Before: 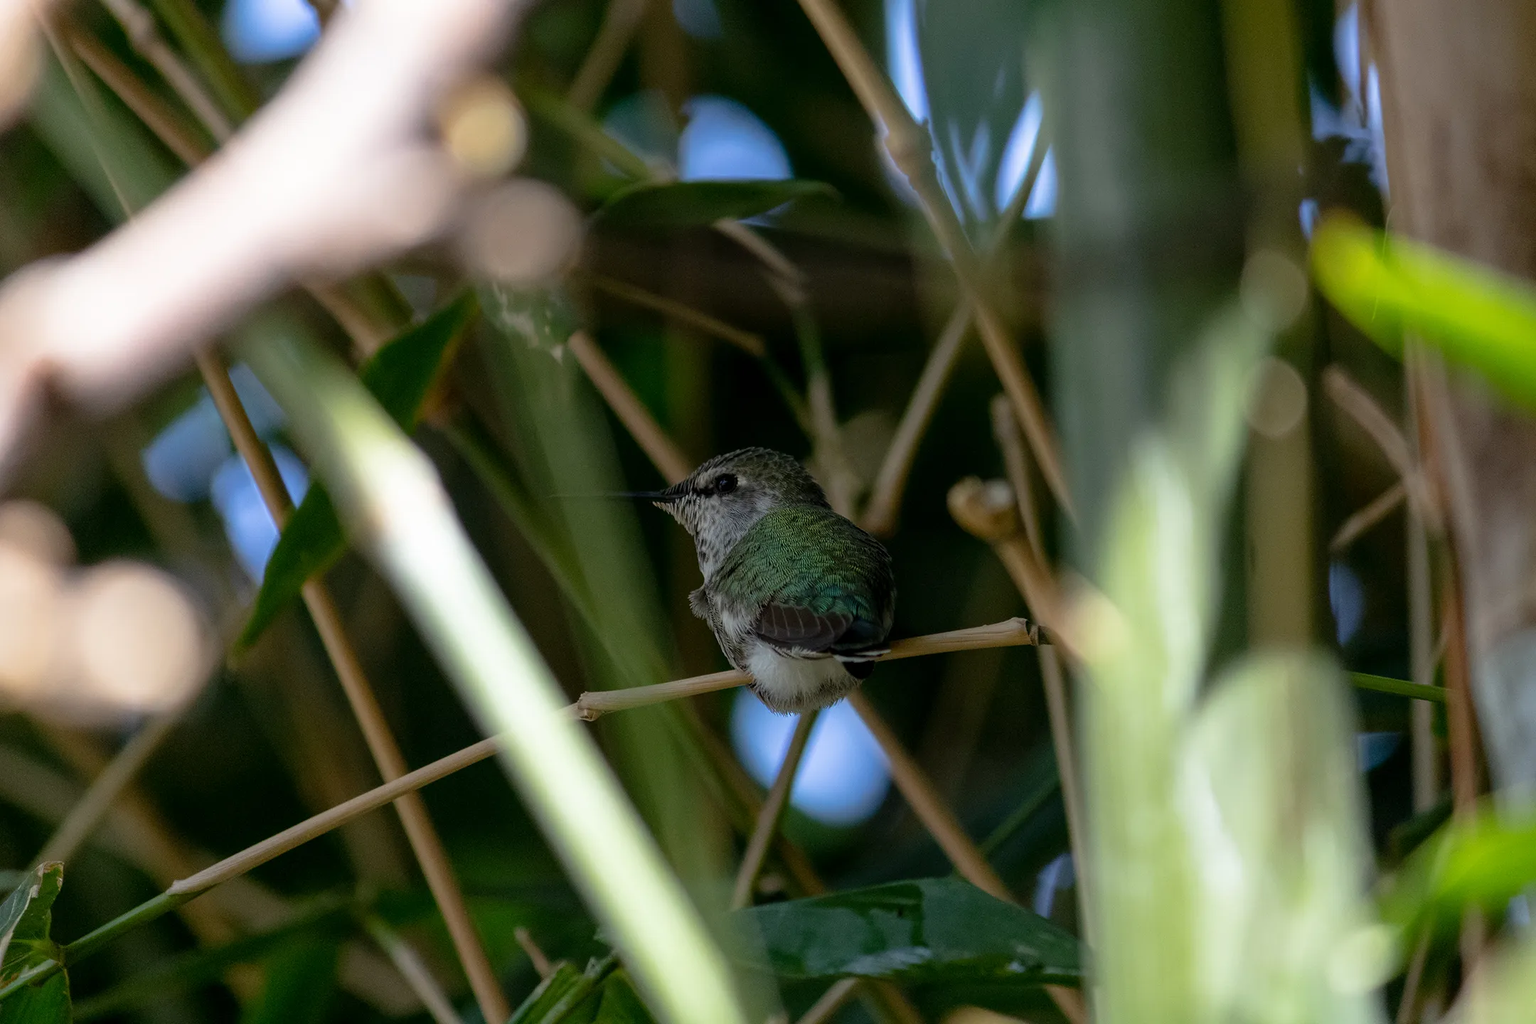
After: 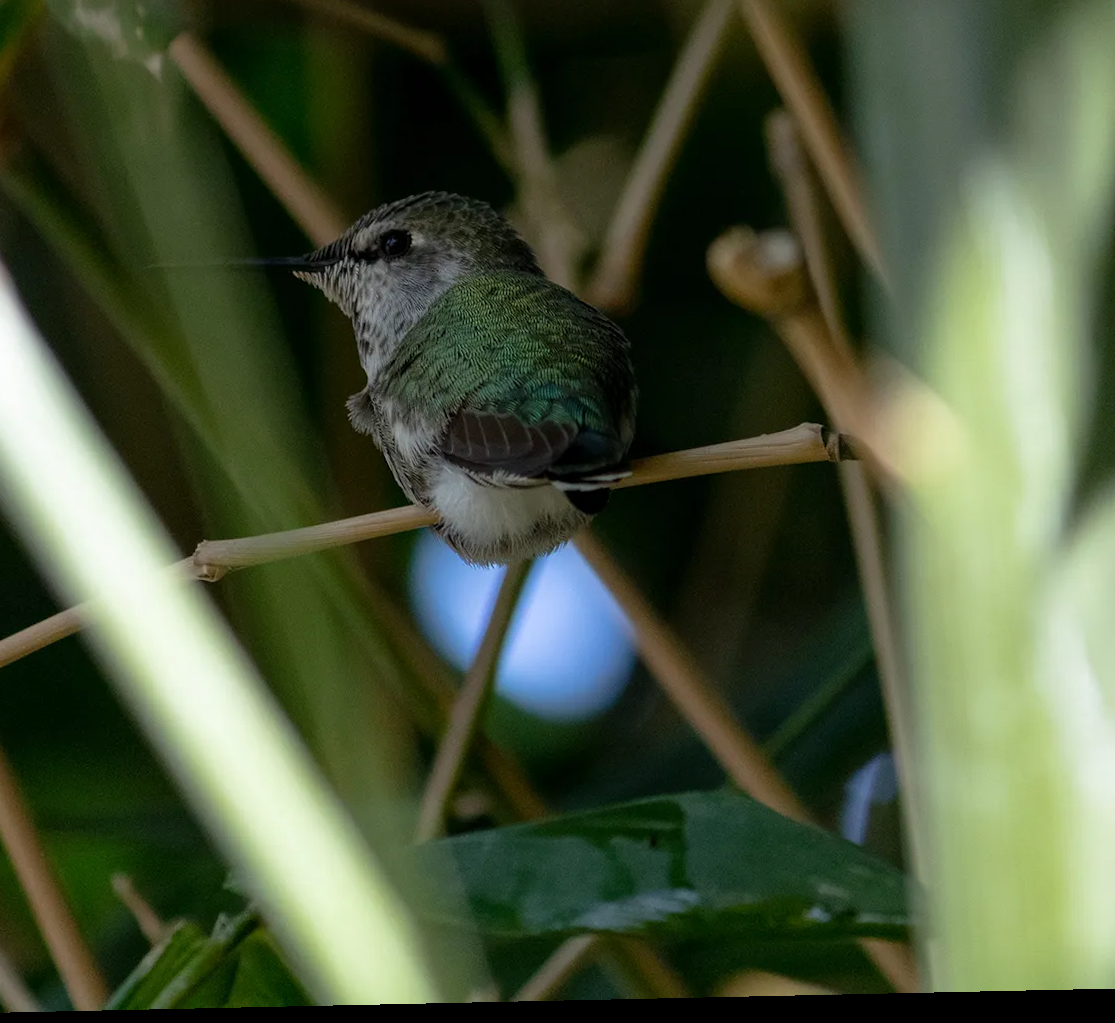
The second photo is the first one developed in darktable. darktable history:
rotate and perspective: rotation -1.24°, automatic cropping off
crop and rotate: left 29.237%, top 31.152%, right 19.807%
tone equalizer: on, module defaults
